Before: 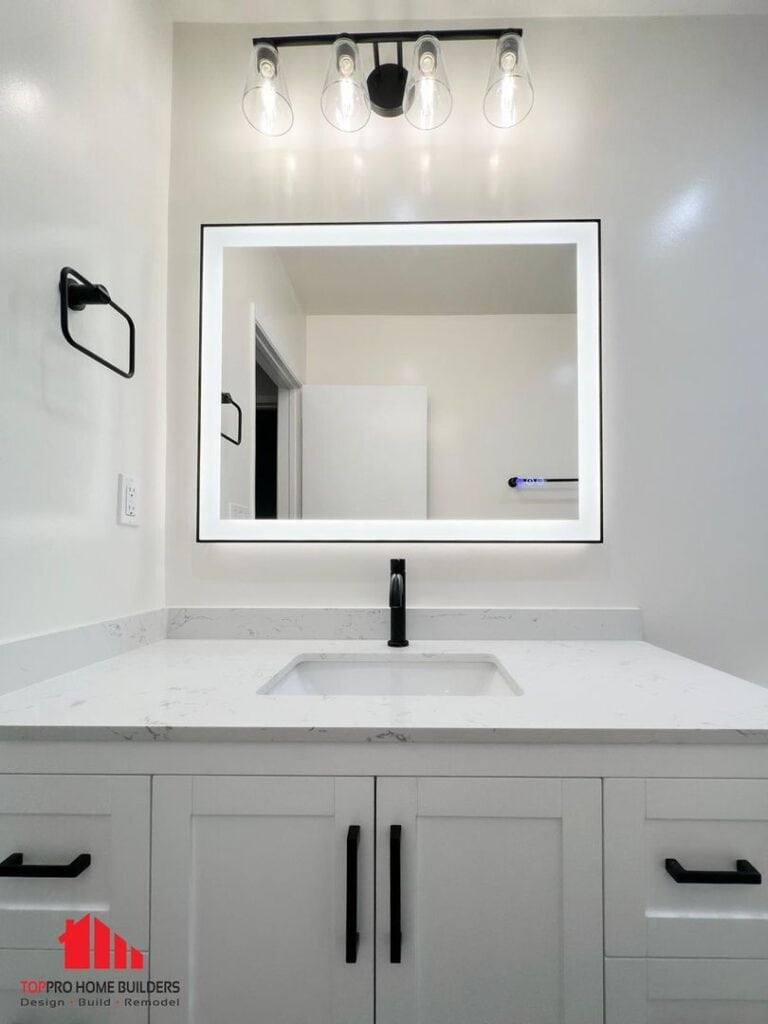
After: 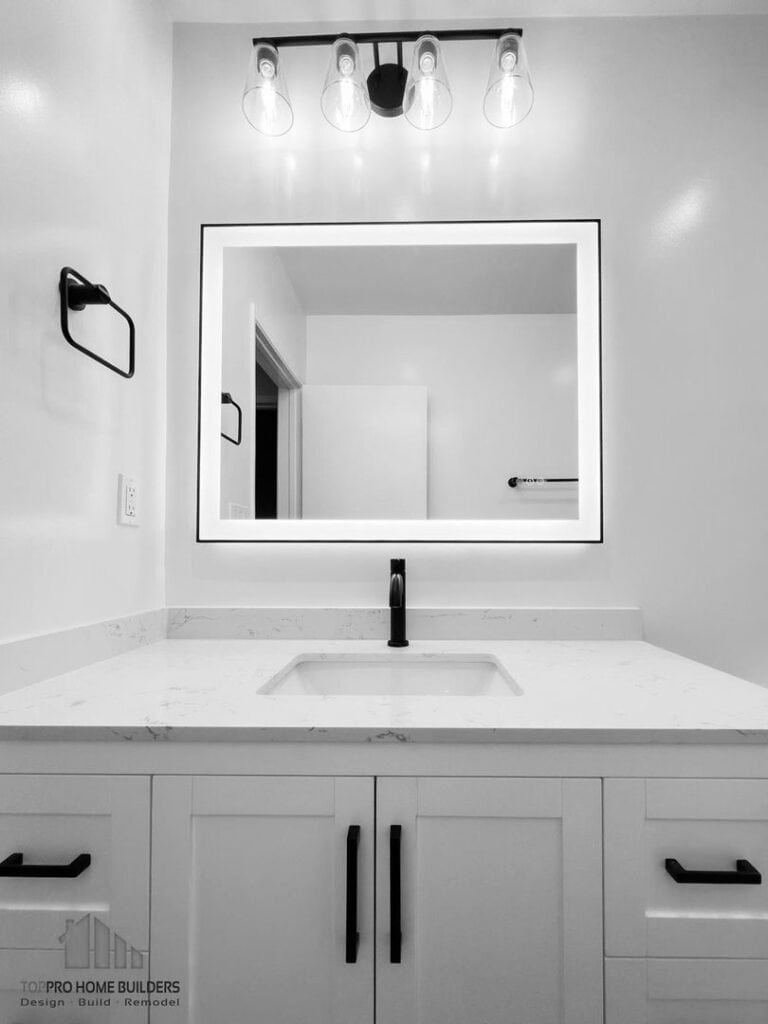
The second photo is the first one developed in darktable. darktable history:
contrast brightness saturation: contrast 0.1, brightness 0.02, saturation 0.02
monochrome: on, module defaults
